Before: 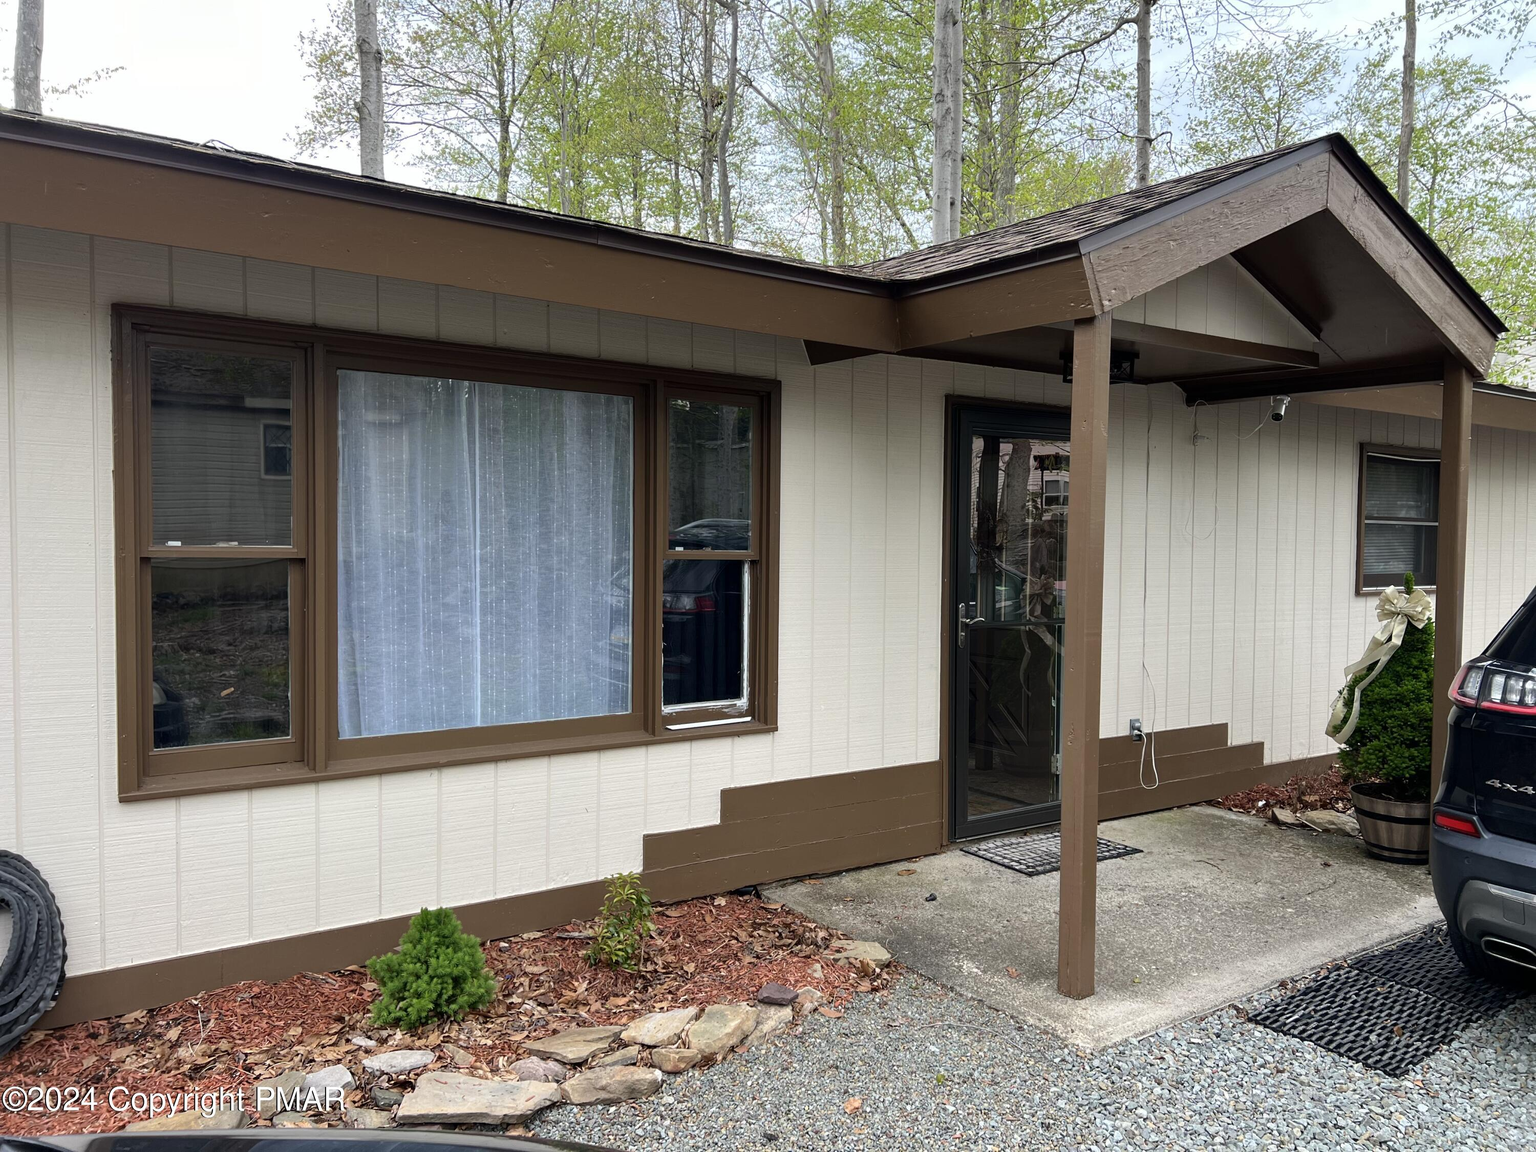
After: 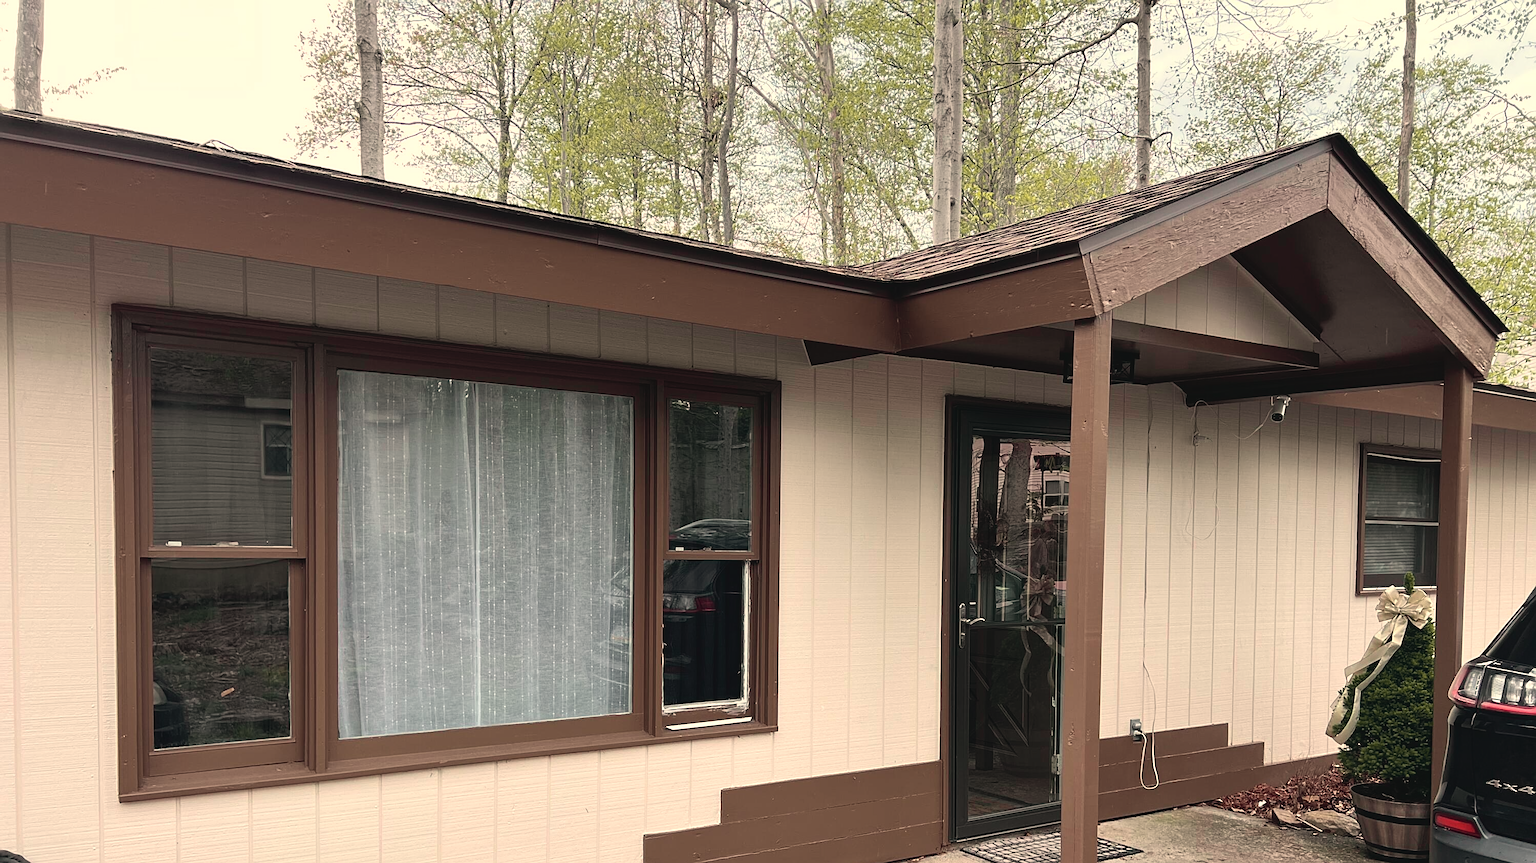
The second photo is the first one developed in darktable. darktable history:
sharpen: on, module defaults
tone curve: curves: ch0 [(0, 0.046) (0.04, 0.074) (0.831, 0.861) (1, 1)]; ch1 [(0, 0) (0.146, 0.159) (0.338, 0.365) (0.417, 0.455) (0.489, 0.486) (0.504, 0.502) (0.529, 0.537) (0.563, 0.567) (1, 1)]; ch2 [(0, 0) (0.307, 0.298) (0.388, 0.375) (0.443, 0.456) (0.485, 0.492) (0.544, 0.525) (1, 1)], color space Lab, independent channels, preserve colors none
white balance: red 1.123, blue 0.83
crop: bottom 24.988%
